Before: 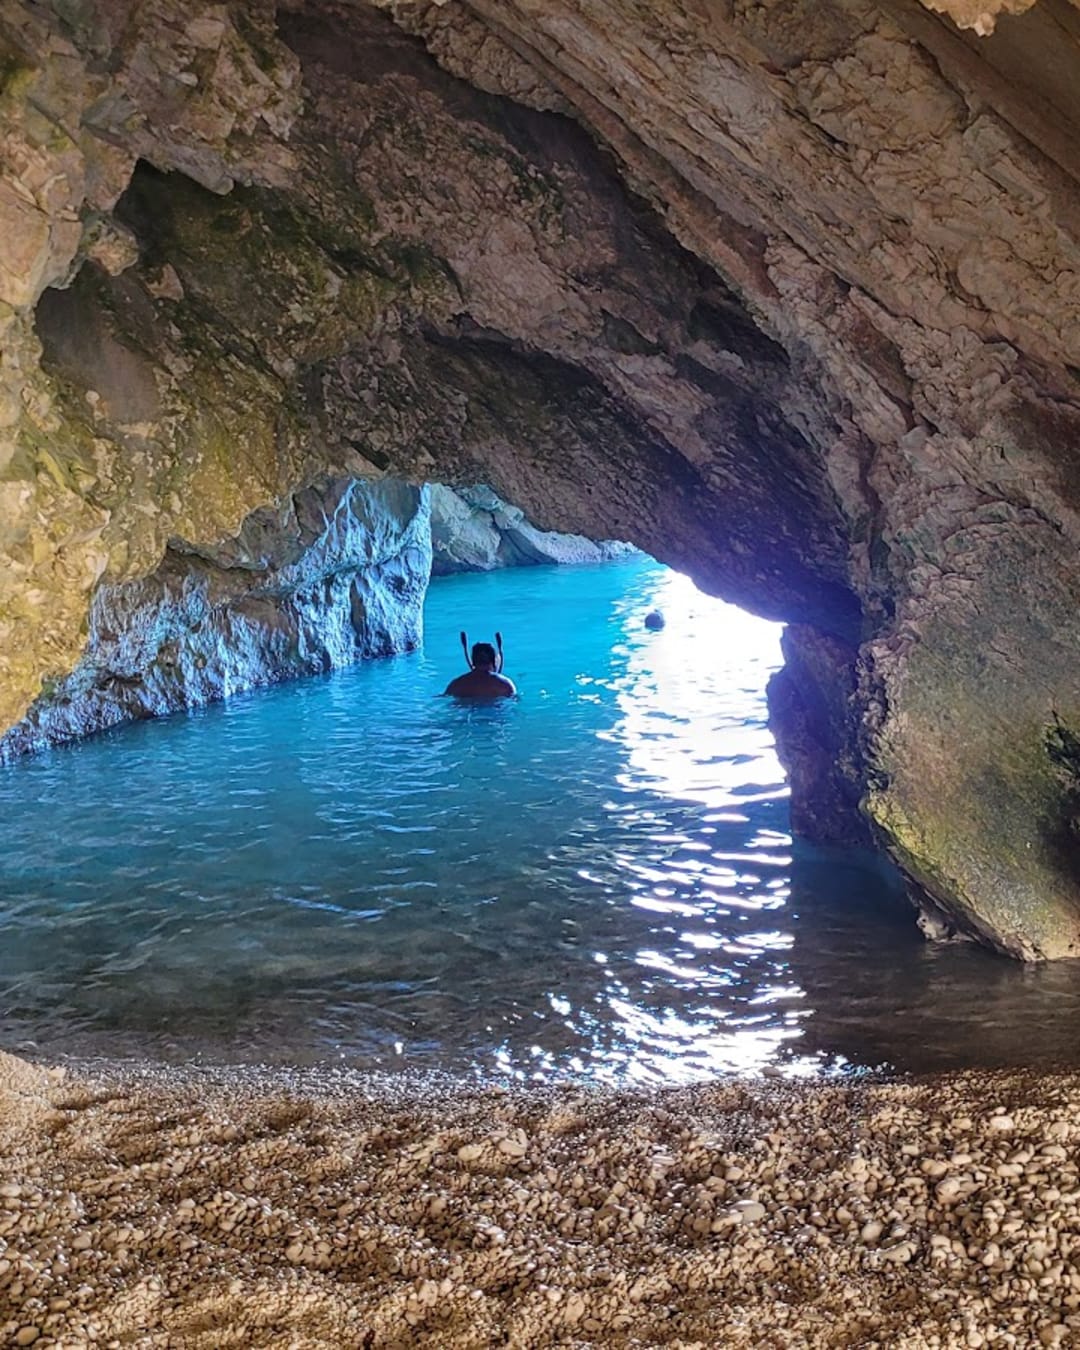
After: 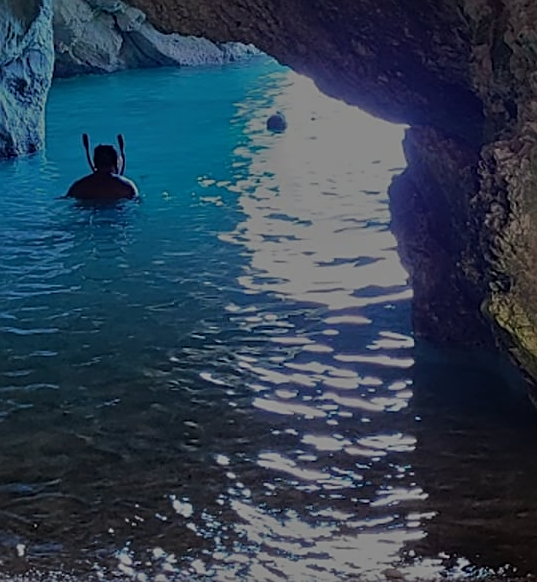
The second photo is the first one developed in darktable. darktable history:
tone equalizer: -8 EV -1.99 EV, -7 EV -1.99 EV, -6 EV -1.96 EV, -5 EV -1.99 EV, -4 EV -1.99 EV, -3 EV -1.97 EV, -2 EV -1.99 EV, -1 EV -1.62 EV, +0 EV -1.97 EV
crop: left 35.086%, top 36.912%, right 15.101%, bottom 19.939%
sharpen: on, module defaults
